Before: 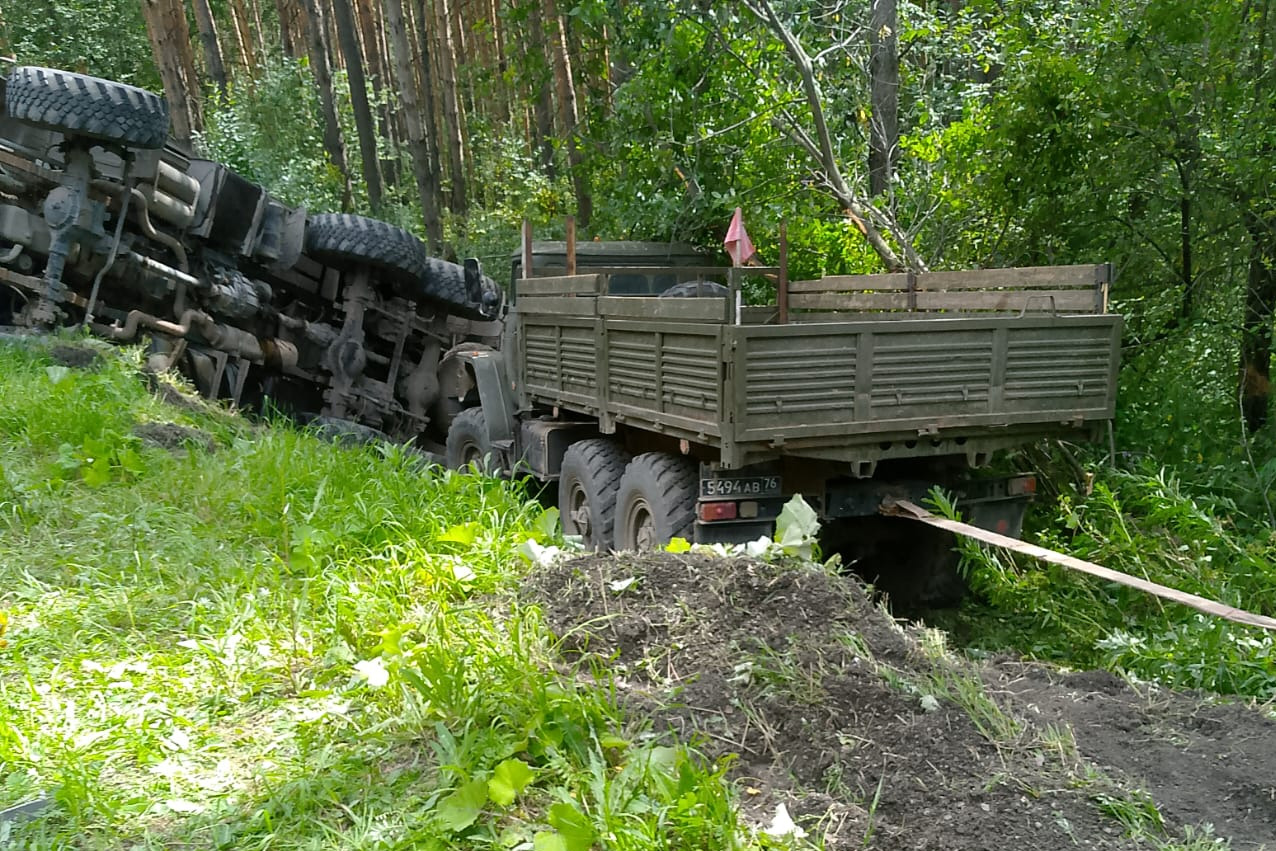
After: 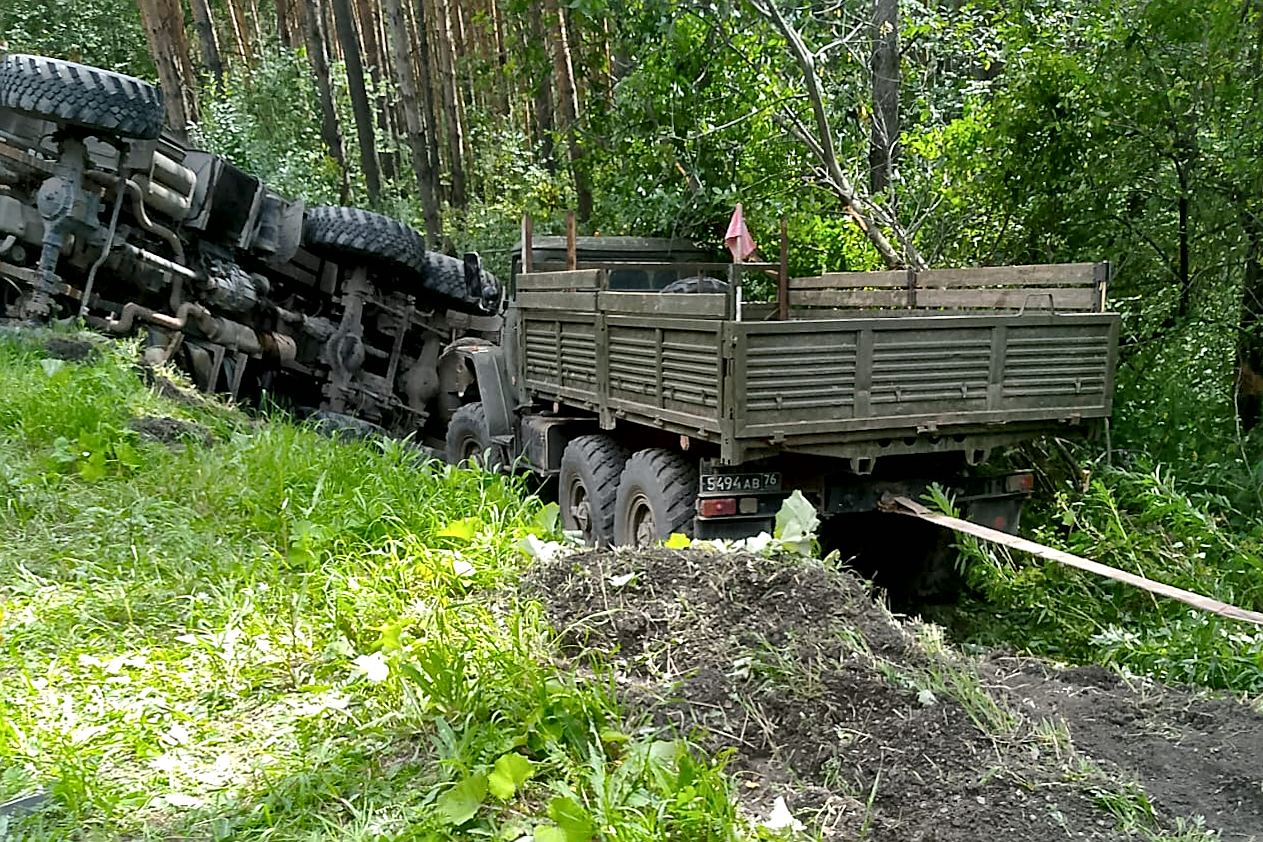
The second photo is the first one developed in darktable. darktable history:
local contrast: mode bilateral grid, contrast 25, coarseness 60, detail 151%, midtone range 0.2
sharpen: on, module defaults
rotate and perspective: rotation 0.174°, lens shift (vertical) 0.013, lens shift (horizontal) 0.019, shear 0.001, automatic cropping original format, crop left 0.007, crop right 0.991, crop top 0.016, crop bottom 0.997
base curve: preserve colors none
